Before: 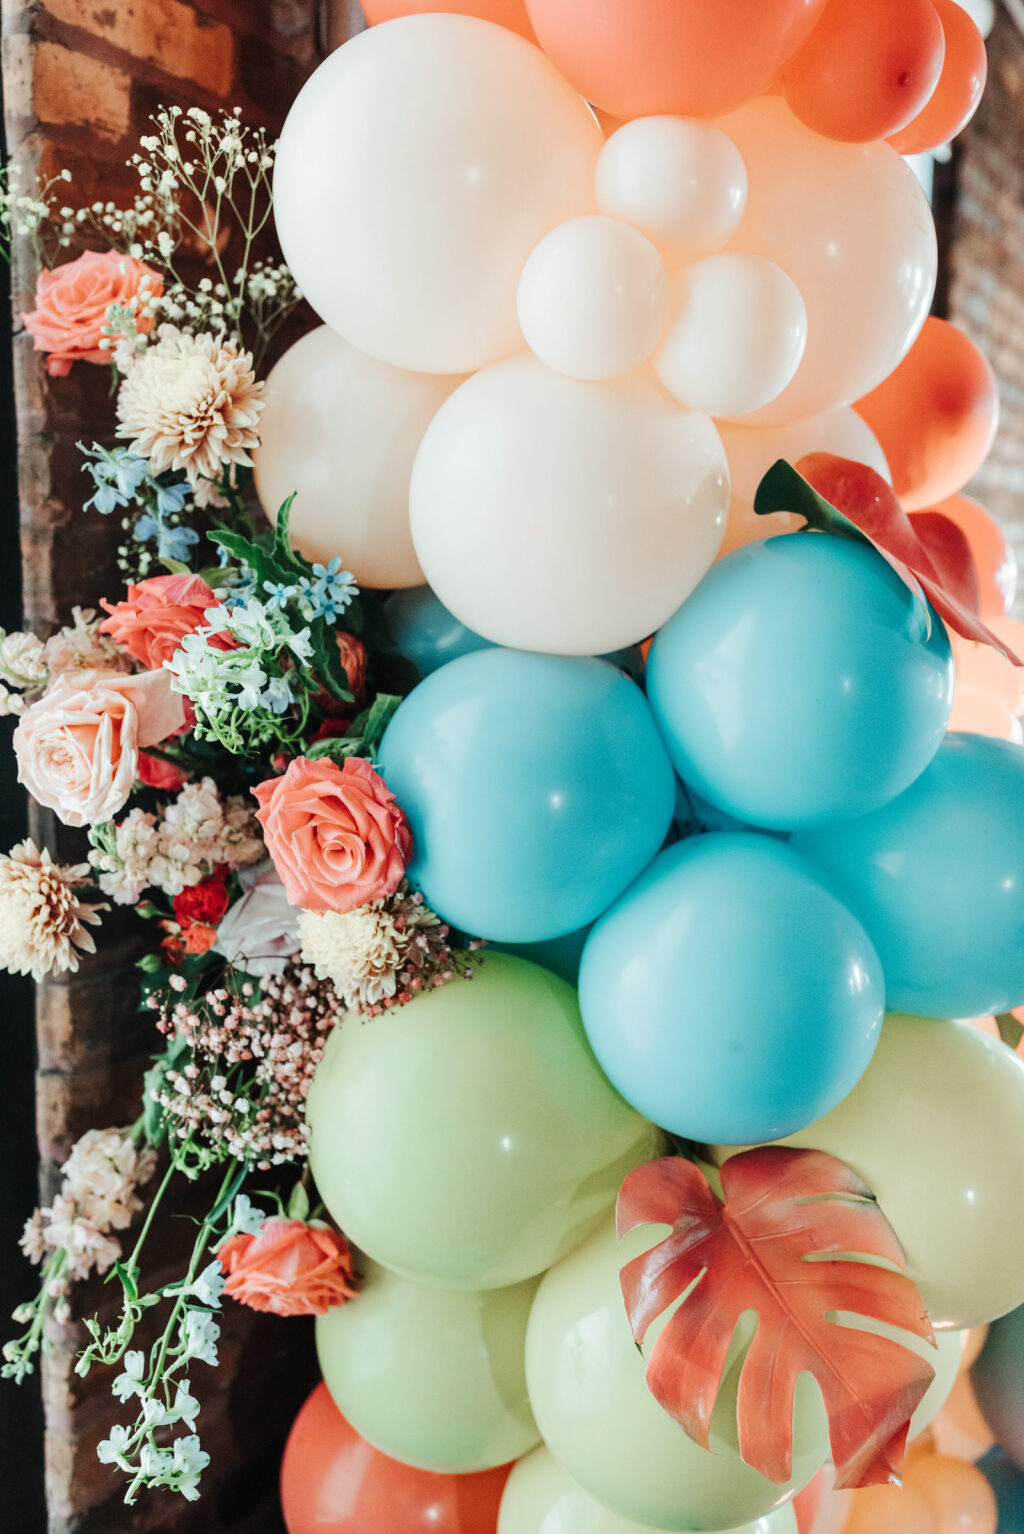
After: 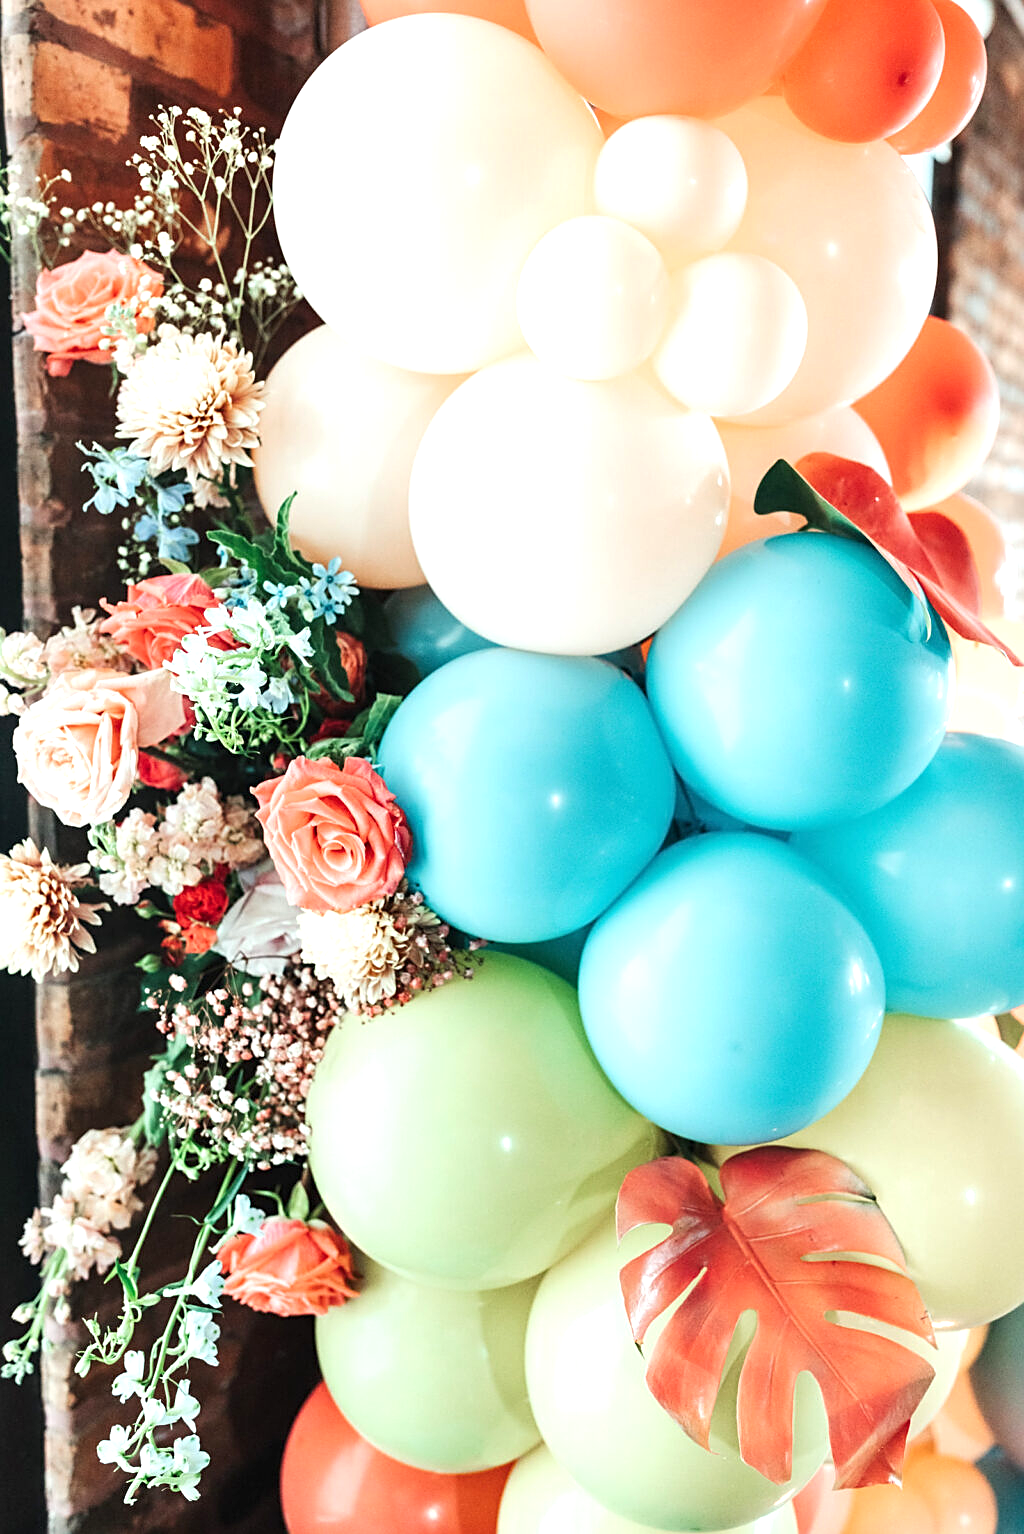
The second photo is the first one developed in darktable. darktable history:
exposure: exposure 0.669 EV, compensate highlight preservation false
sharpen: on, module defaults
